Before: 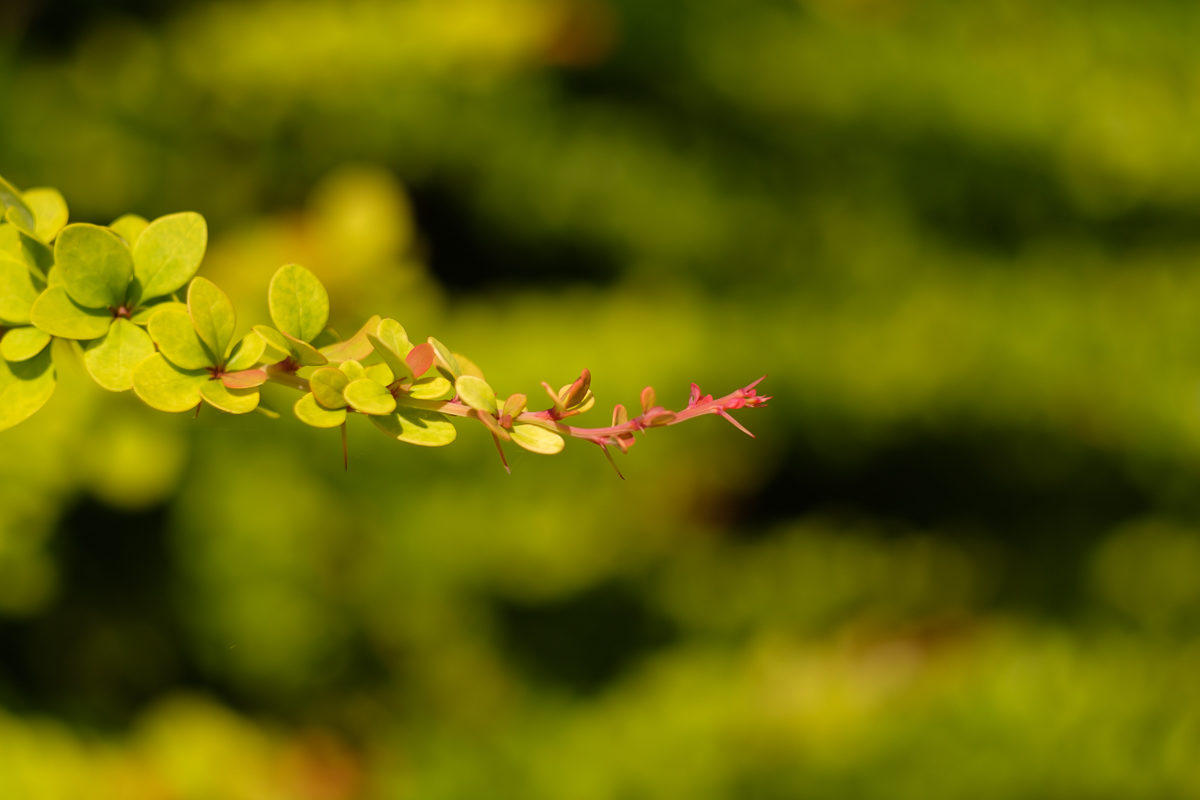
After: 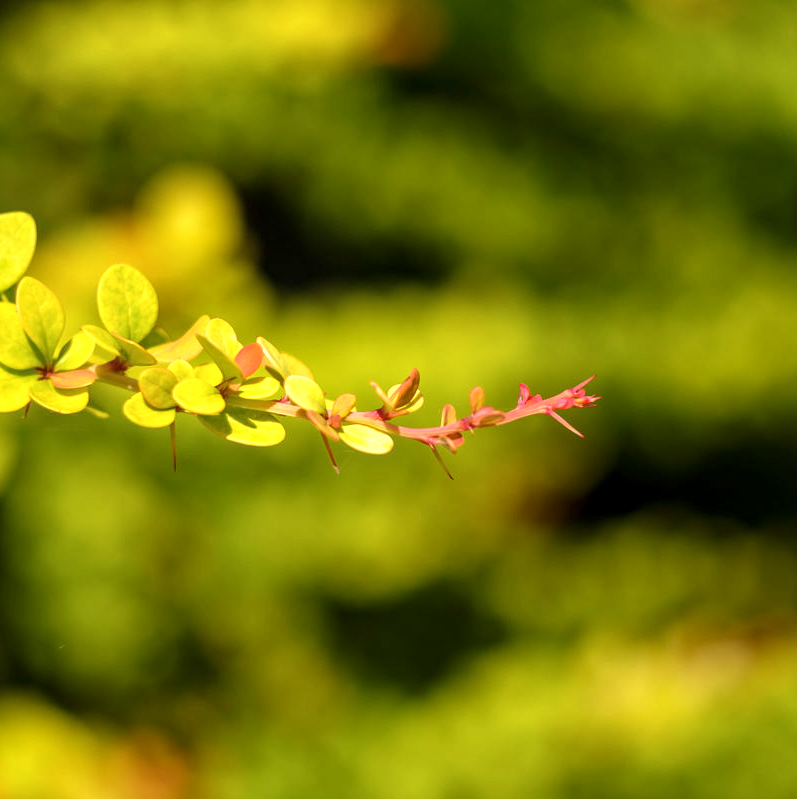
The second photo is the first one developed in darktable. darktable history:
local contrast: on, module defaults
exposure: exposure 0.604 EV, compensate highlight preservation false
crop and rotate: left 14.29%, right 19.22%
color correction: highlights b* 0.007
shadows and highlights: shadows -70.31, highlights 34.5, highlights color adjustment 72.49%, soften with gaussian
